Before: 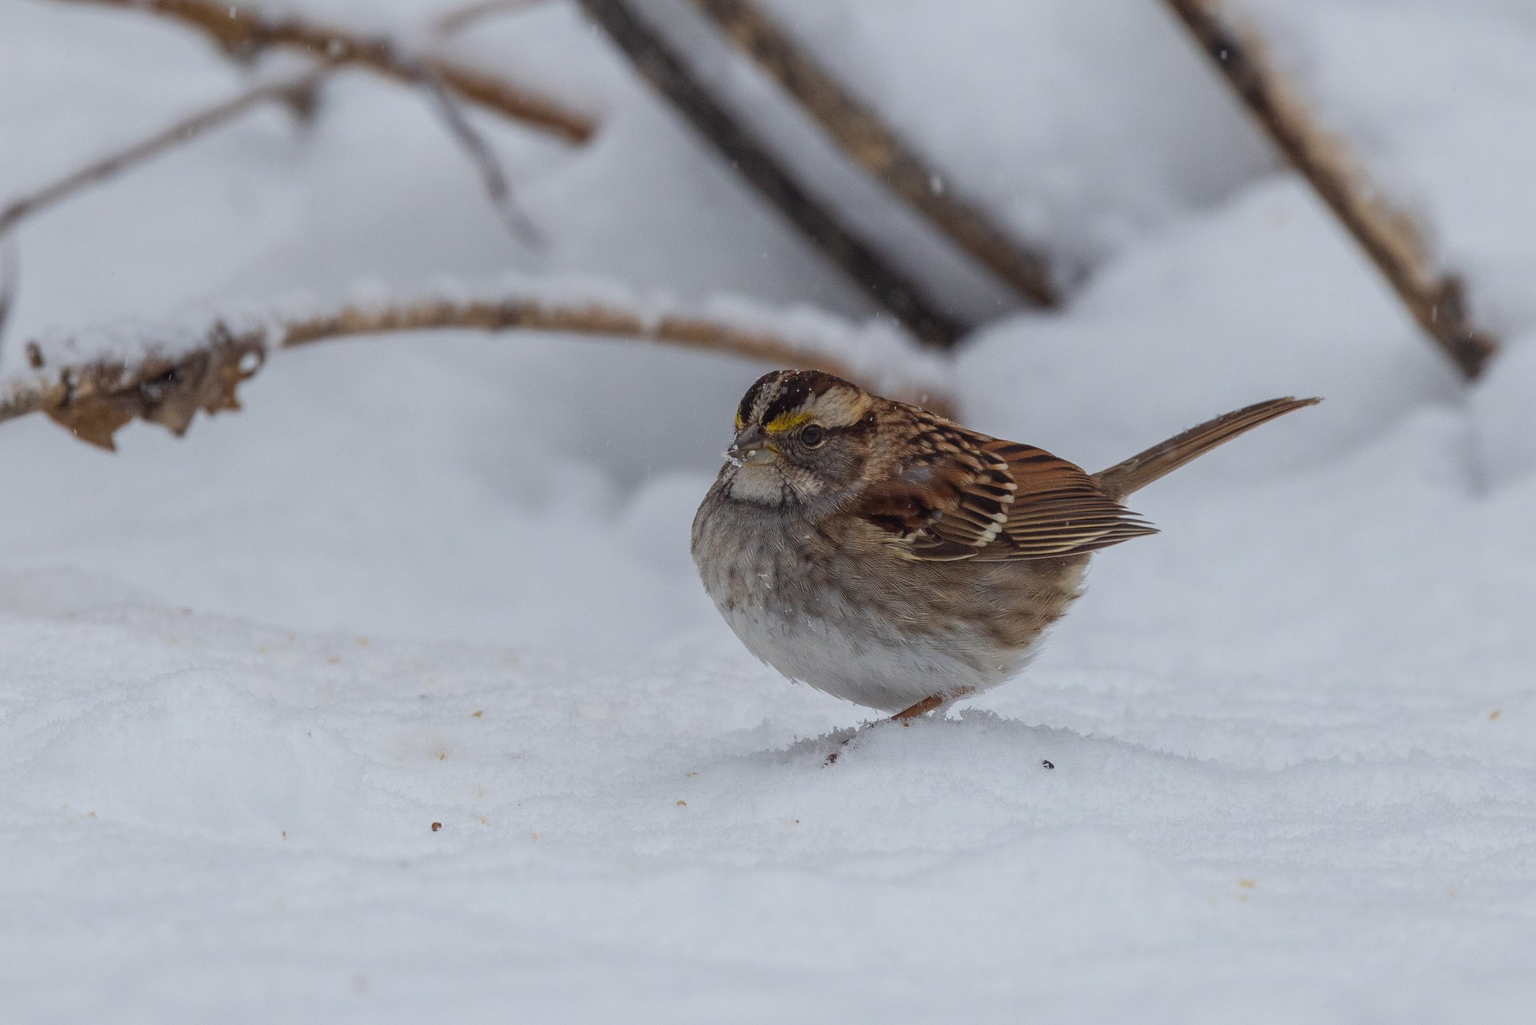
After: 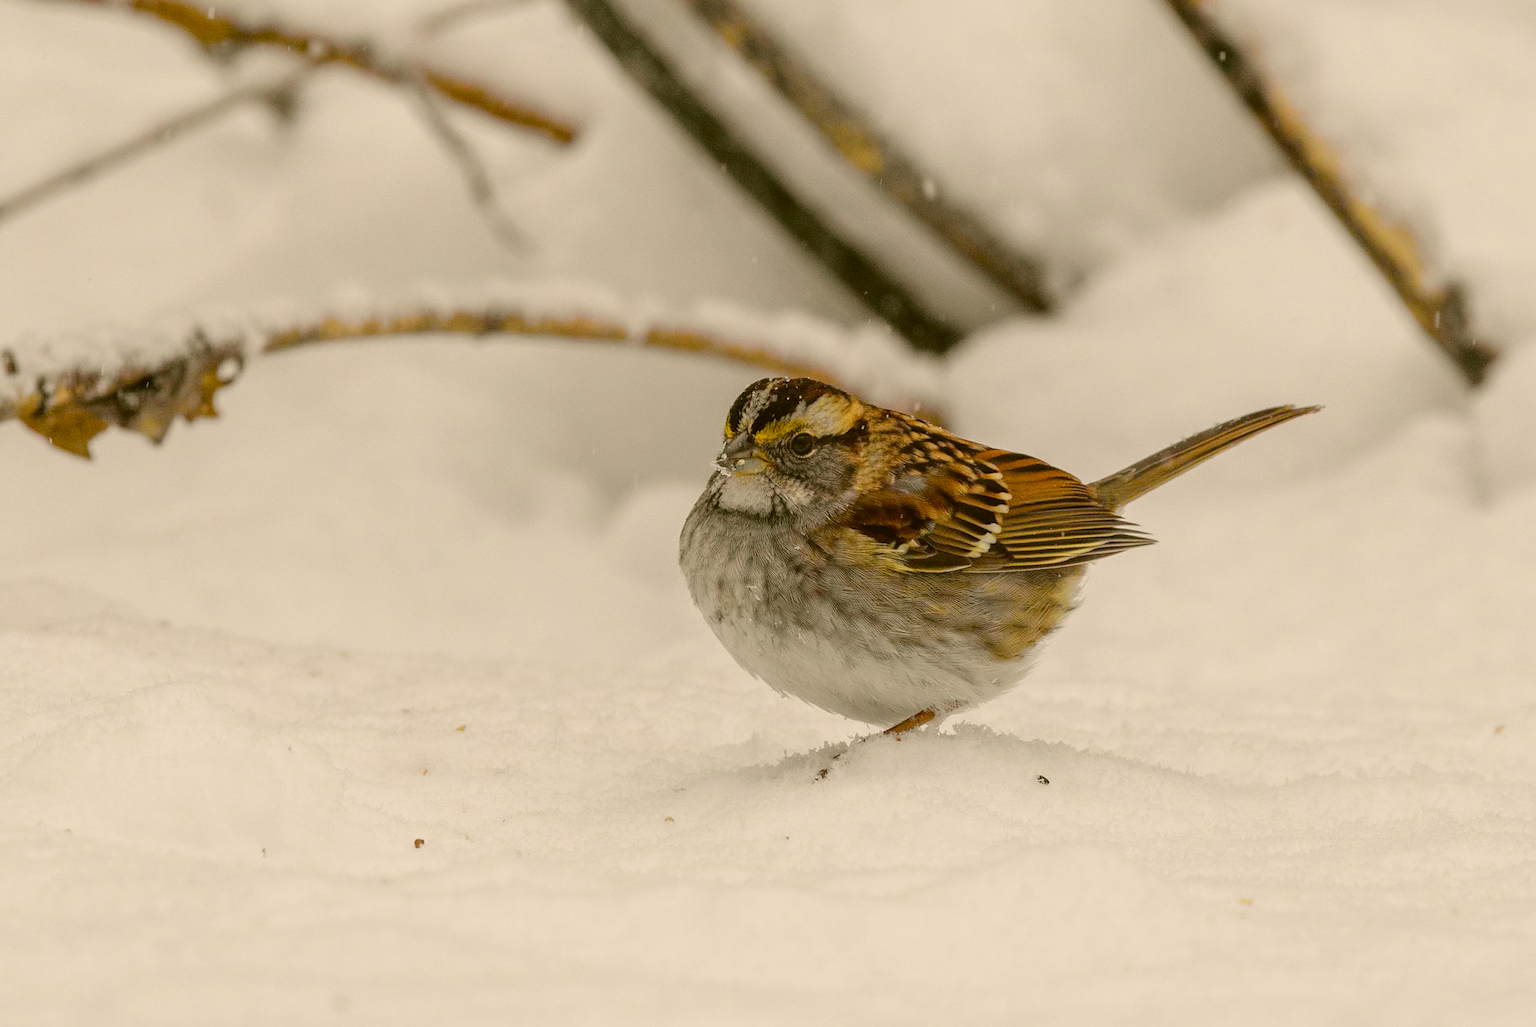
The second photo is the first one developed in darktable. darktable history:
exposure: compensate exposure bias true, compensate highlight preservation false
crop: left 1.71%, right 0.266%, bottom 1.689%
color correction: highlights a* 8.49, highlights b* 15.44, shadows a* -0.457, shadows b* 26.55
tone curve: curves: ch0 [(0, 0.015) (0.084, 0.074) (0.162, 0.165) (0.304, 0.382) (0.466, 0.576) (0.654, 0.741) (0.848, 0.906) (0.984, 0.963)]; ch1 [(0, 0) (0.34, 0.235) (0.46, 0.46) (0.515, 0.502) (0.553, 0.567) (0.764, 0.815) (1, 1)]; ch2 [(0, 0) (0.44, 0.458) (0.479, 0.492) (0.524, 0.507) (0.547, 0.579) (0.673, 0.712) (1, 1)], color space Lab, independent channels, preserve colors none
